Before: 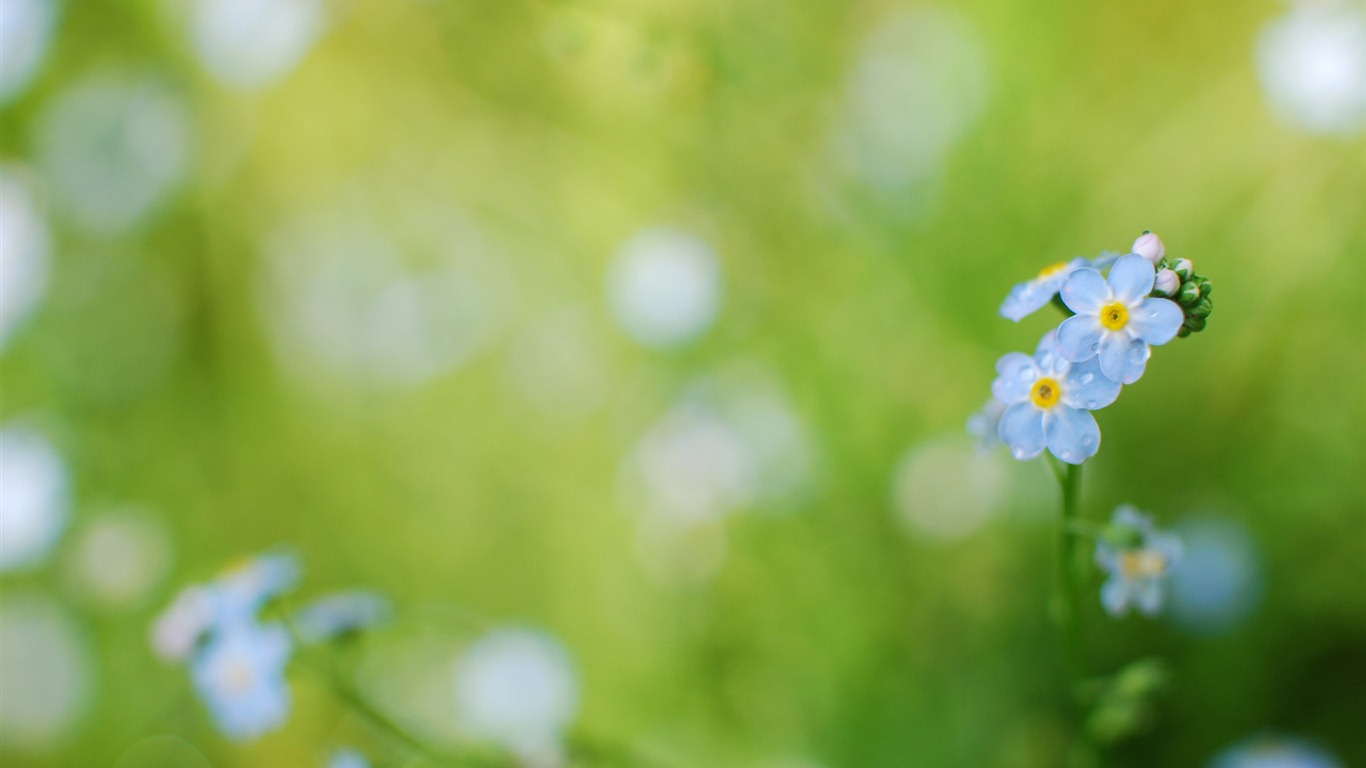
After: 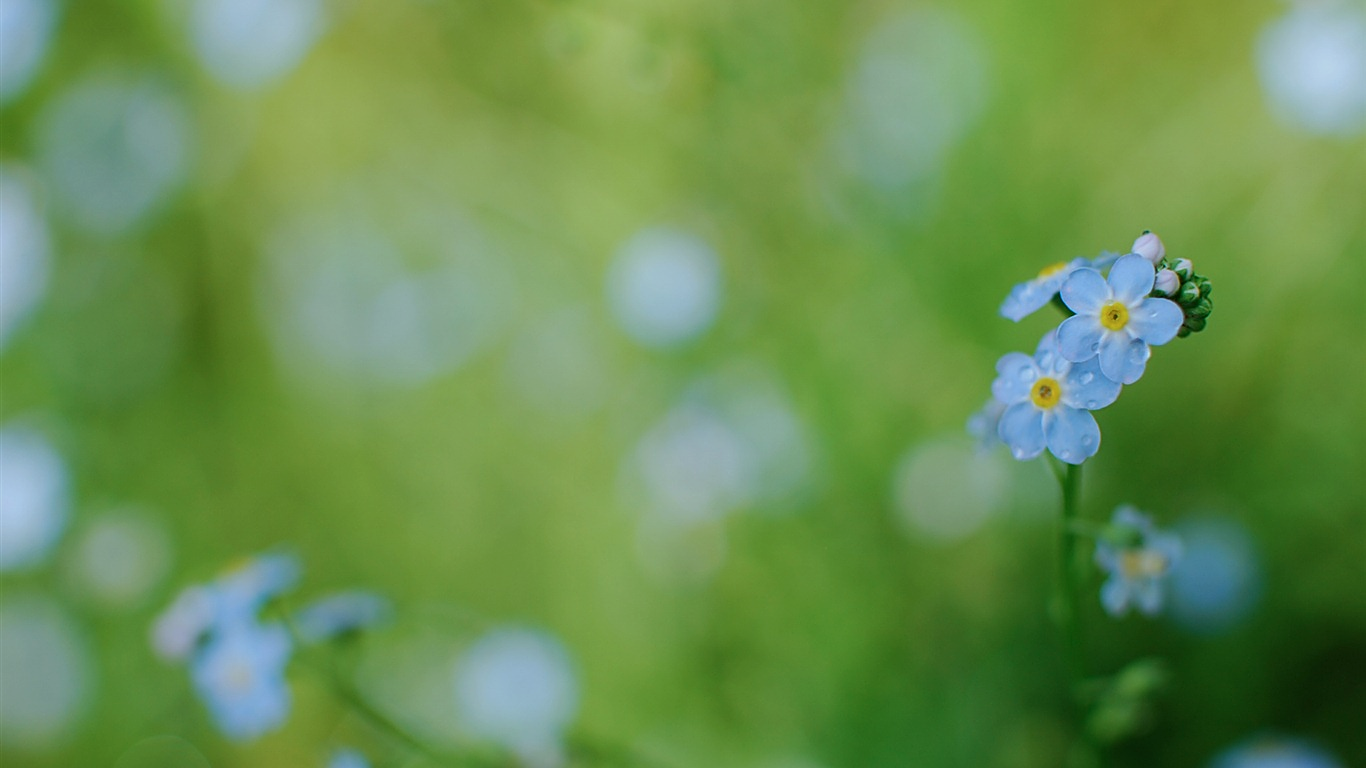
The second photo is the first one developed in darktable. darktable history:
sharpen: on, module defaults
exposure: exposure -0.549 EV, compensate highlight preservation false
color calibration: illuminant Planckian (black body), x 0.368, y 0.361, temperature 4273.13 K
